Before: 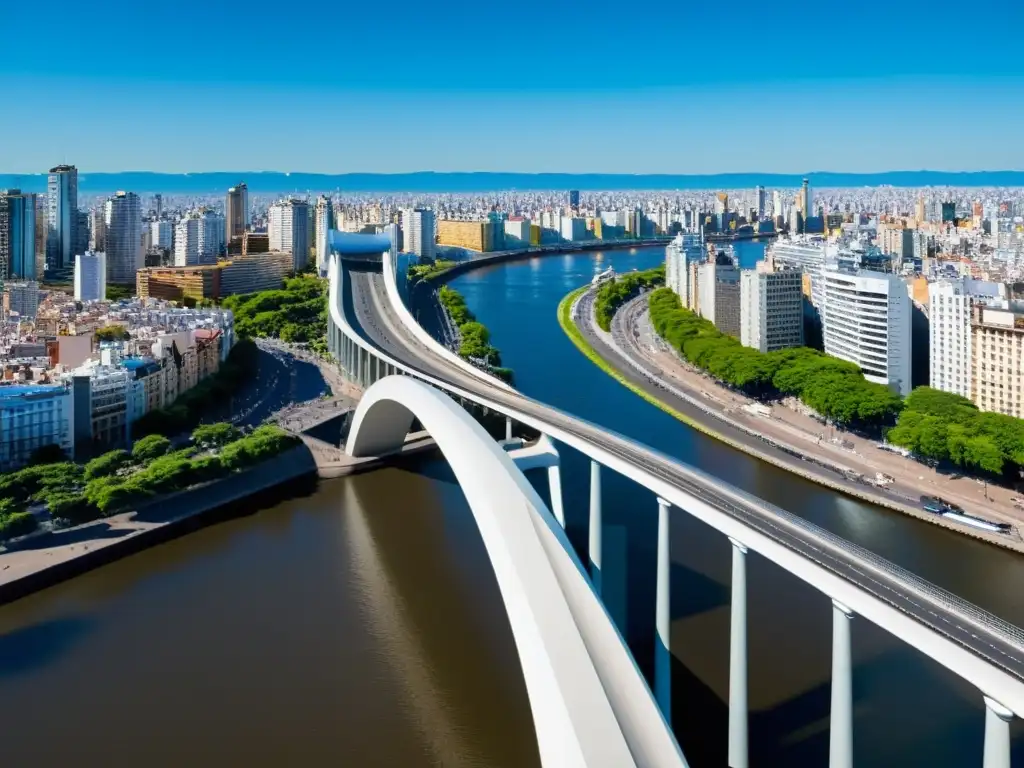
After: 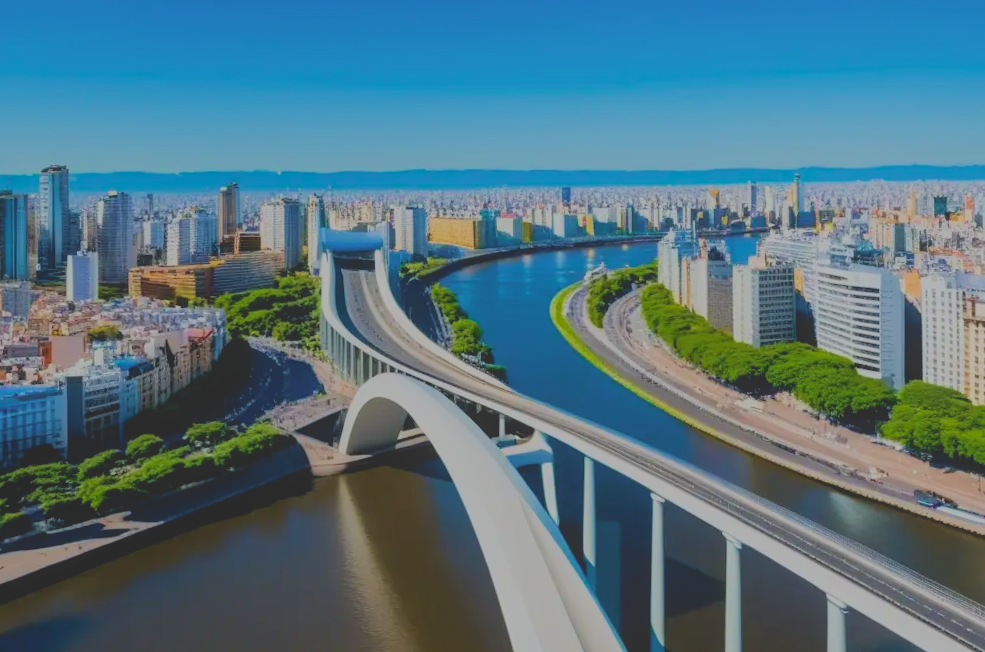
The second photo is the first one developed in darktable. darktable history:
crop and rotate: angle 0.407°, left 0.25%, right 2.633%, bottom 14.277%
filmic rgb: black relative exposure -7.65 EV, white relative exposure 4.56 EV, threshold 5.98 EV, hardness 3.61, contrast 1.061, enable highlight reconstruction true
local contrast: highlights 44%, shadows 5%, detail 101%
velvia: on, module defaults
contrast brightness saturation: contrast -0.281
